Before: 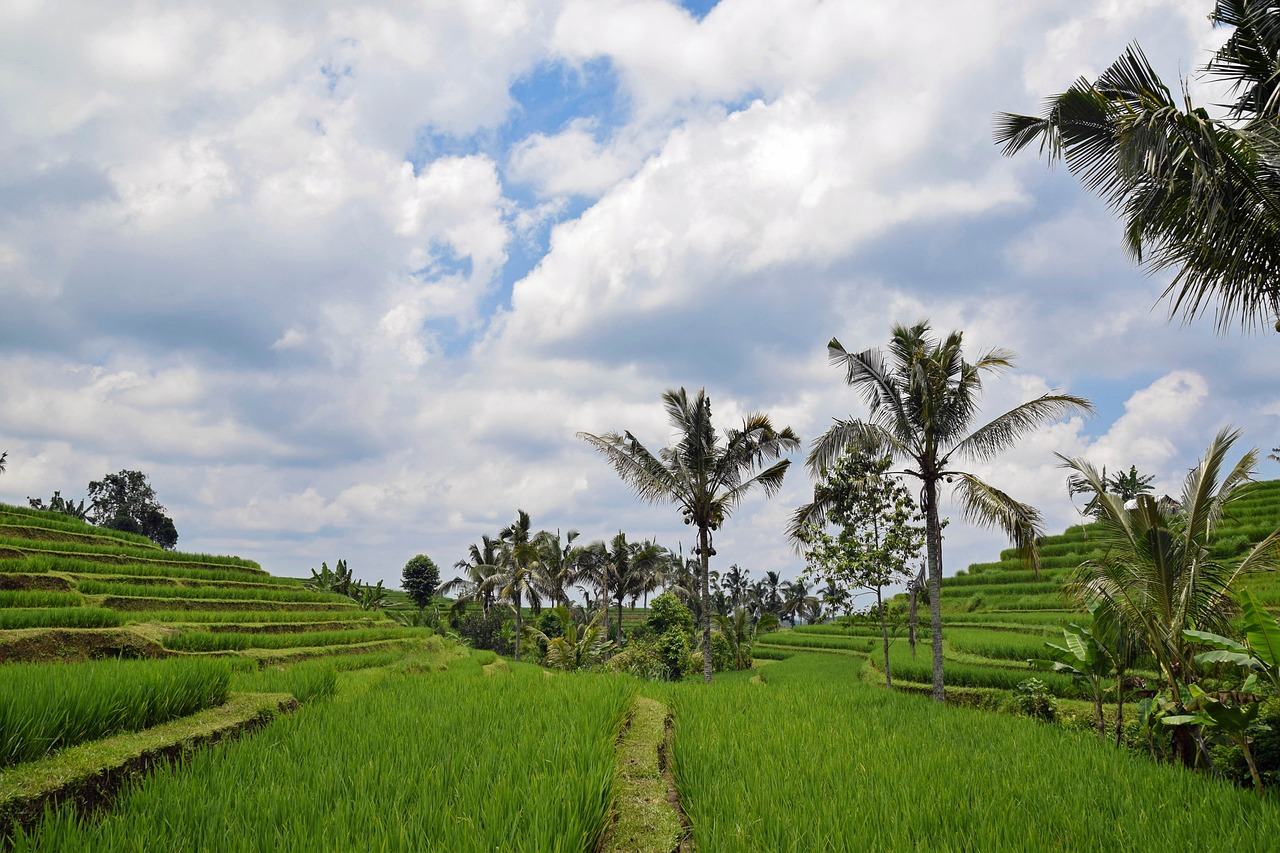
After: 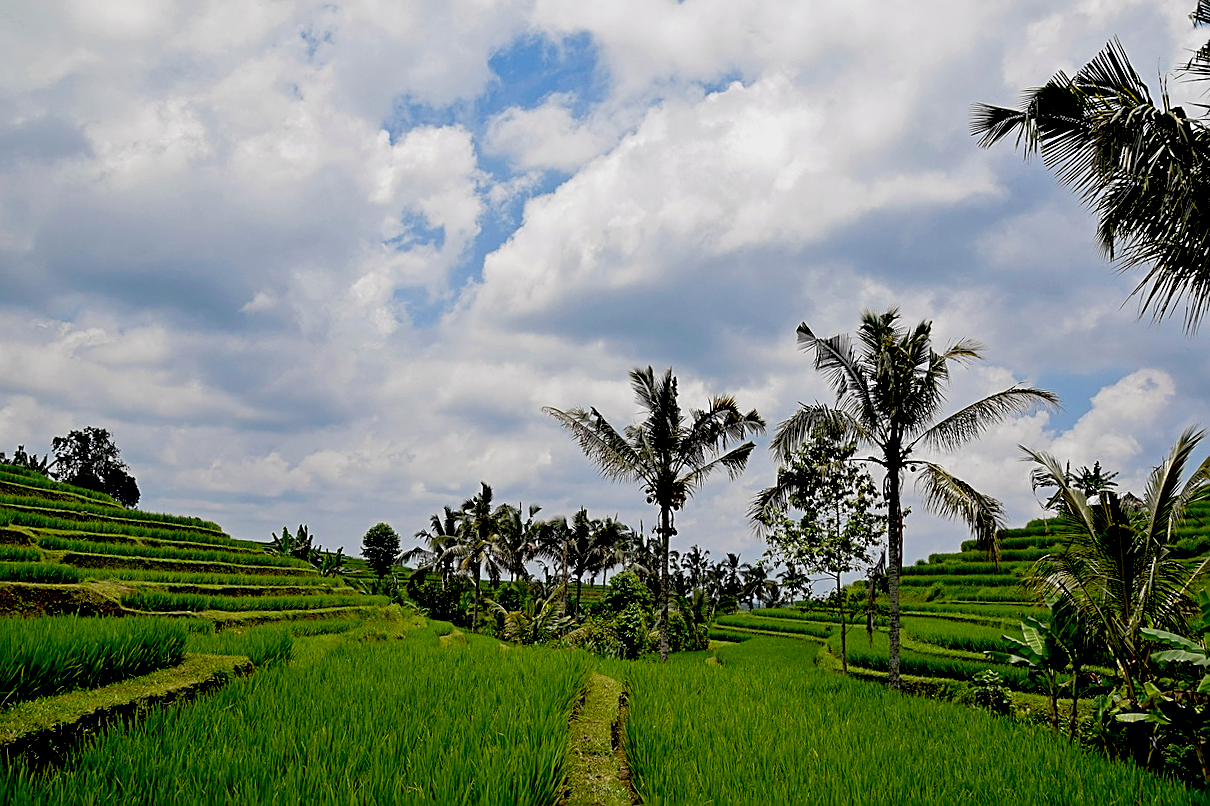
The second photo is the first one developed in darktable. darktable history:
exposure: black level correction 0.046, exposure -0.235 EV, compensate highlight preservation false
crop and rotate: angle -2.22°
sharpen: on, module defaults
